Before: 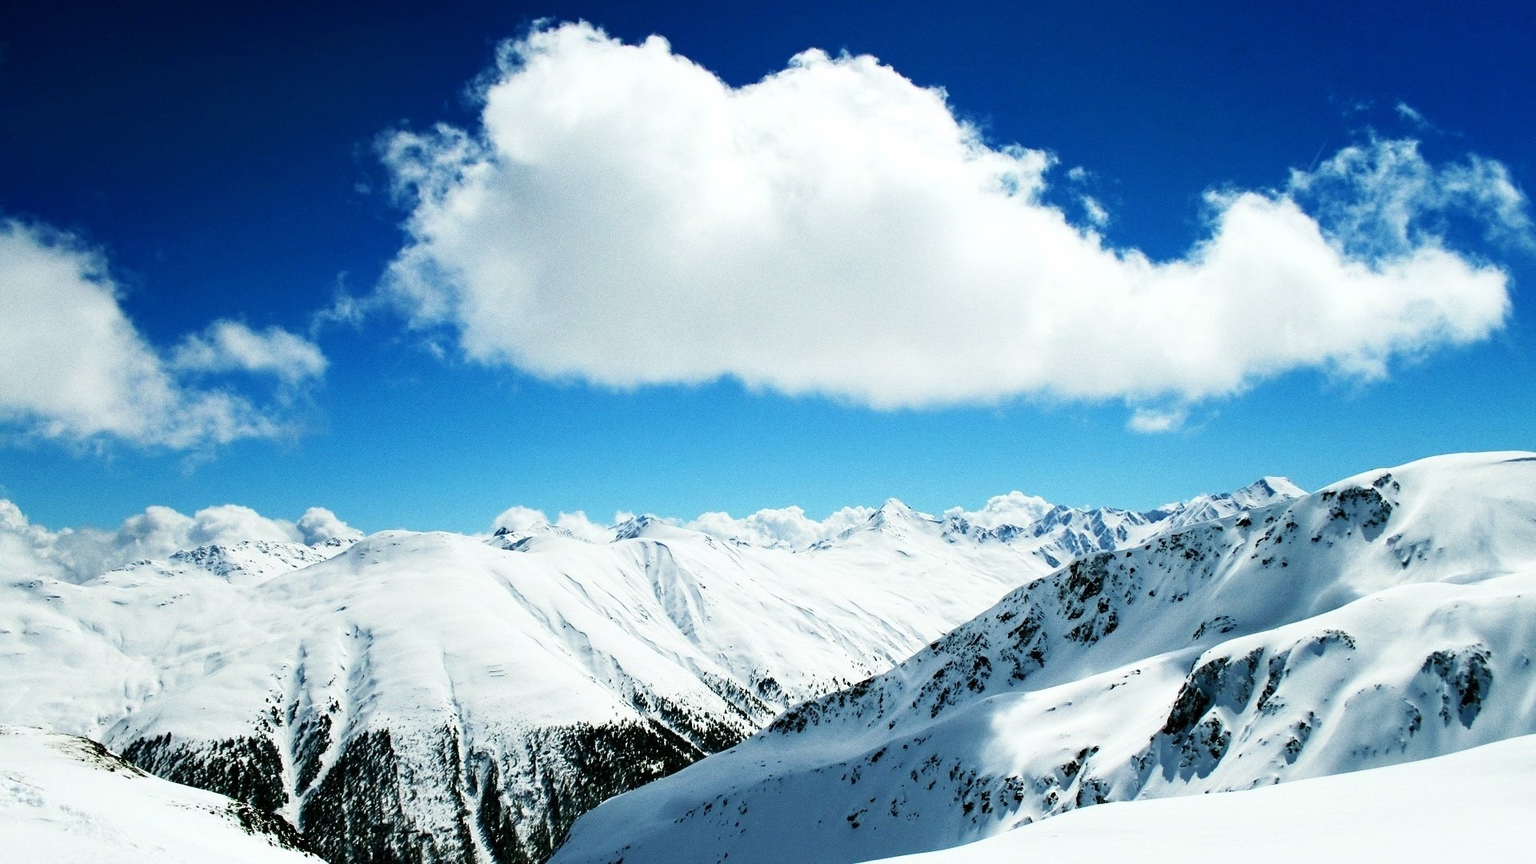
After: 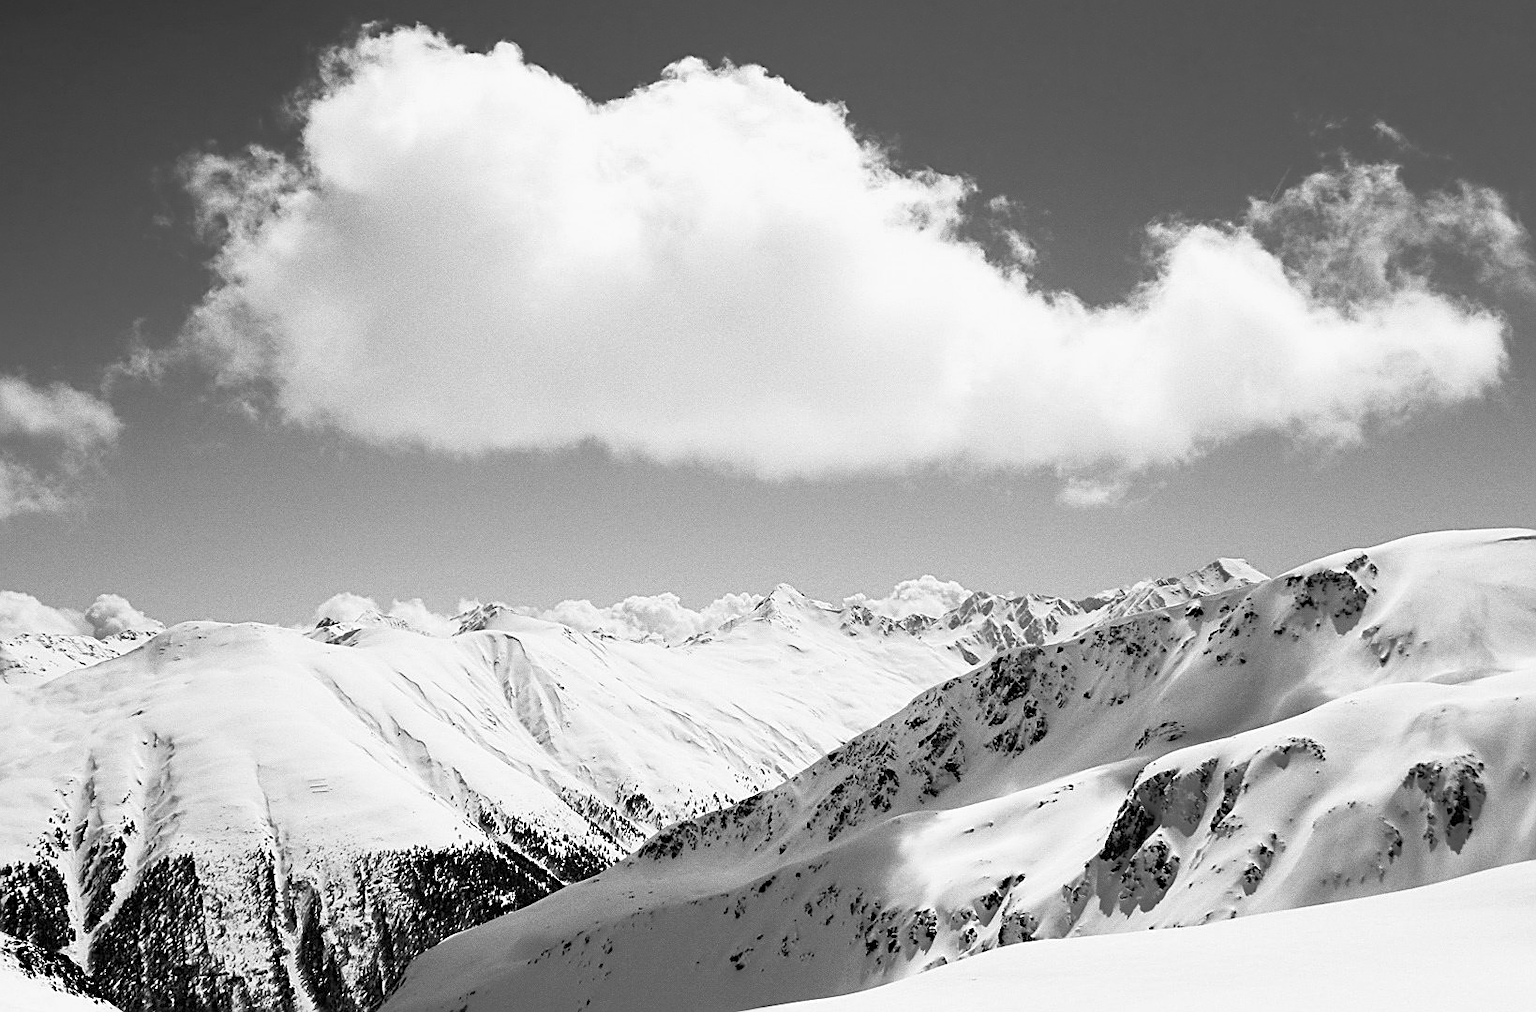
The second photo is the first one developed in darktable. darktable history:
crop and rotate: left 14.584%
sharpen: on, module defaults
color calibration: output gray [0.267, 0.423, 0.261, 0], illuminant same as pipeline (D50), adaptation none (bypass)
rgb curve: curves: ch0 [(0, 0) (0.072, 0.166) (0.217, 0.293) (0.414, 0.42) (1, 1)], compensate middle gray true, preserve colors basic power
